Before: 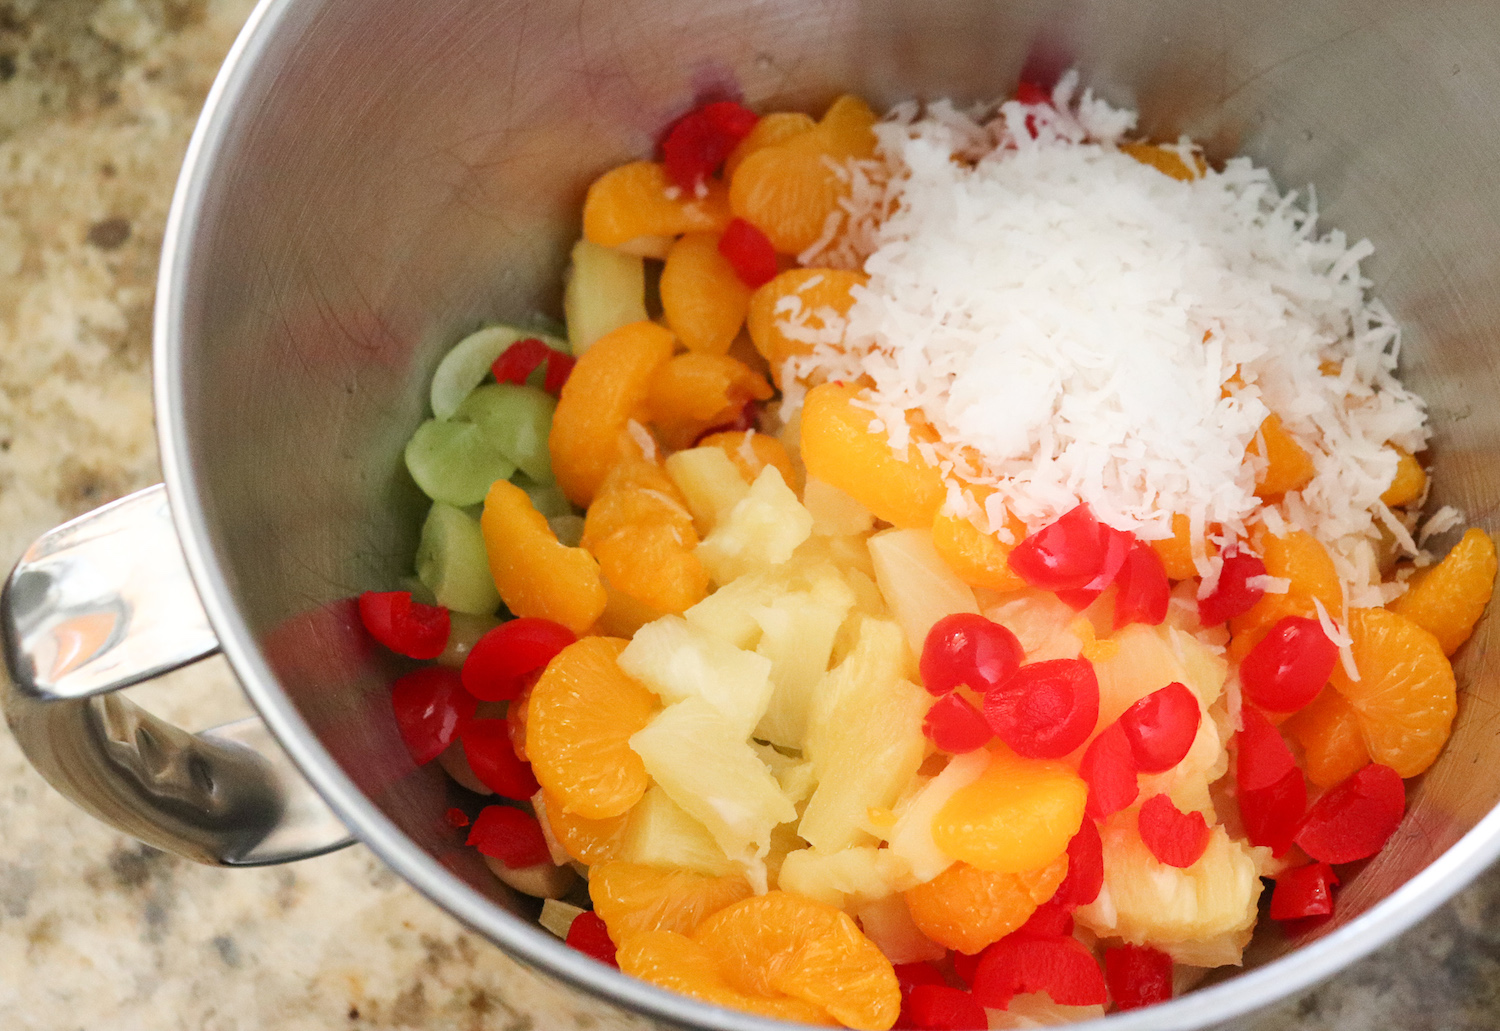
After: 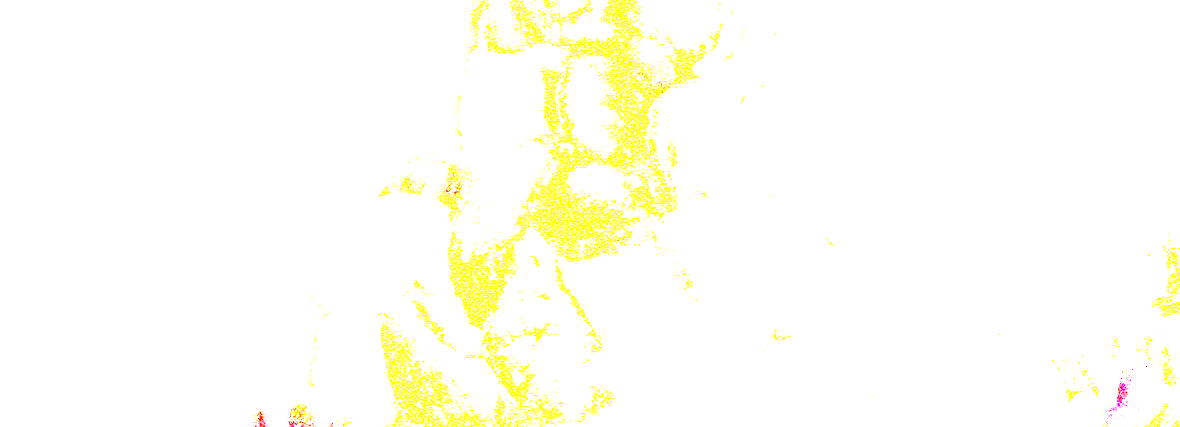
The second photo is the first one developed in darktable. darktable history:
tone equalizer: -8 EV -0.787 EV, -7 EV -0.681 EV, -6 EV -0.638 EV, -5 EV -0.382 EV, -3 EV 0.379 EV, -2 EV 0.6 EV, -1 EV 0.692 EV, +0 EV 0.76 EV
crop: left 6.832%, top 18.367%, right 14.488%, bottom 40.168%
exposure: exposure 7.926 EV, compensate exposure bias true, compensate highlight preservation false
